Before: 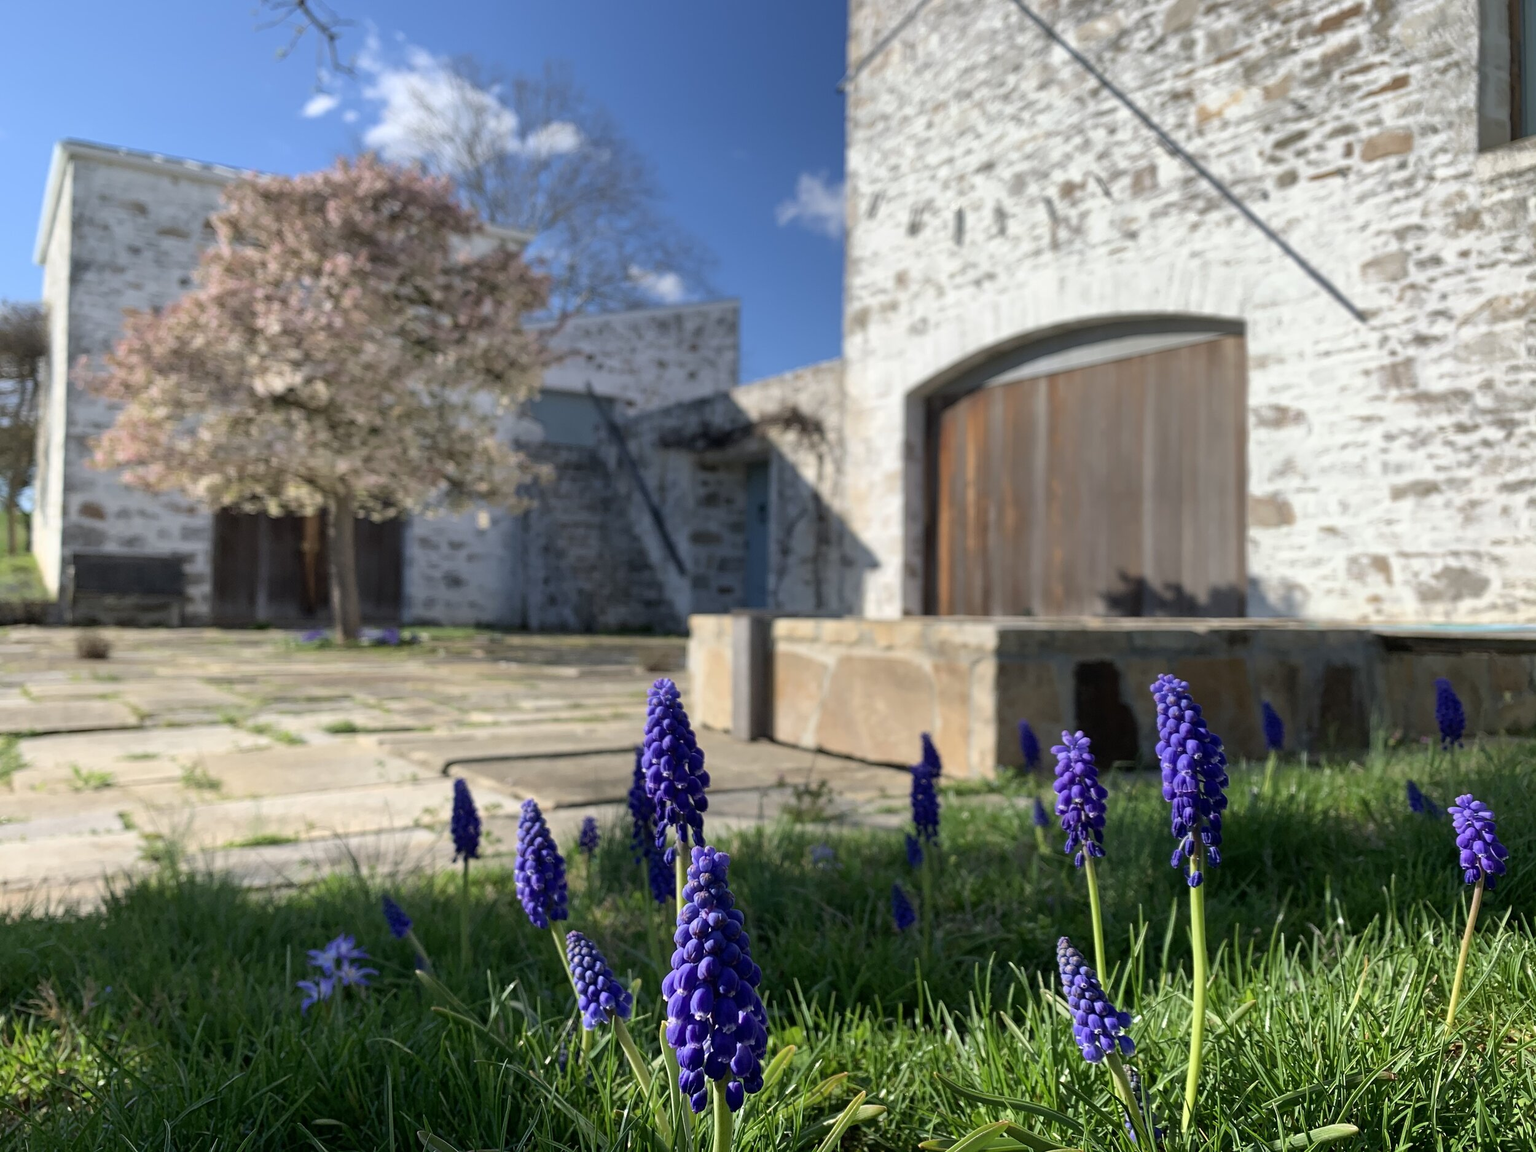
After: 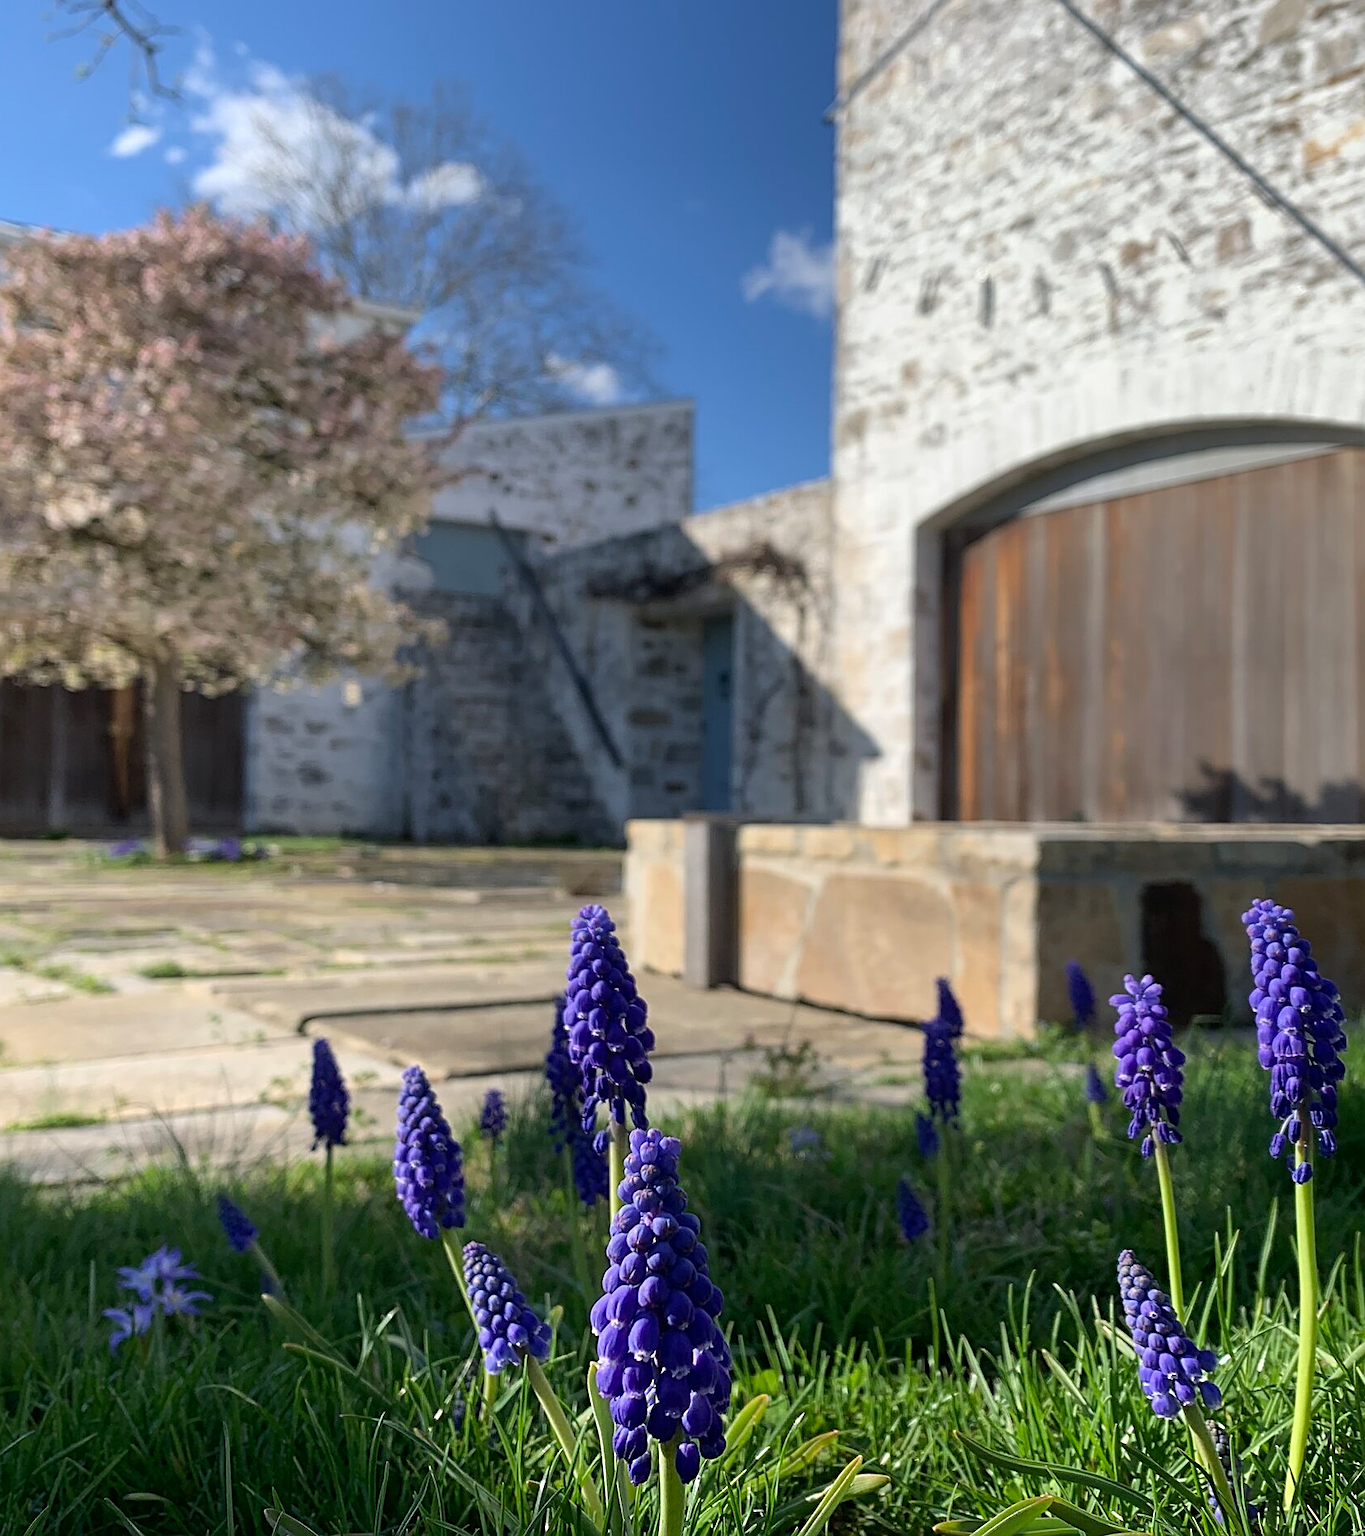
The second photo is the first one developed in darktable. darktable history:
crop and rotate: left 14.292%, right 19.041%
sharpen: on, module defaults
